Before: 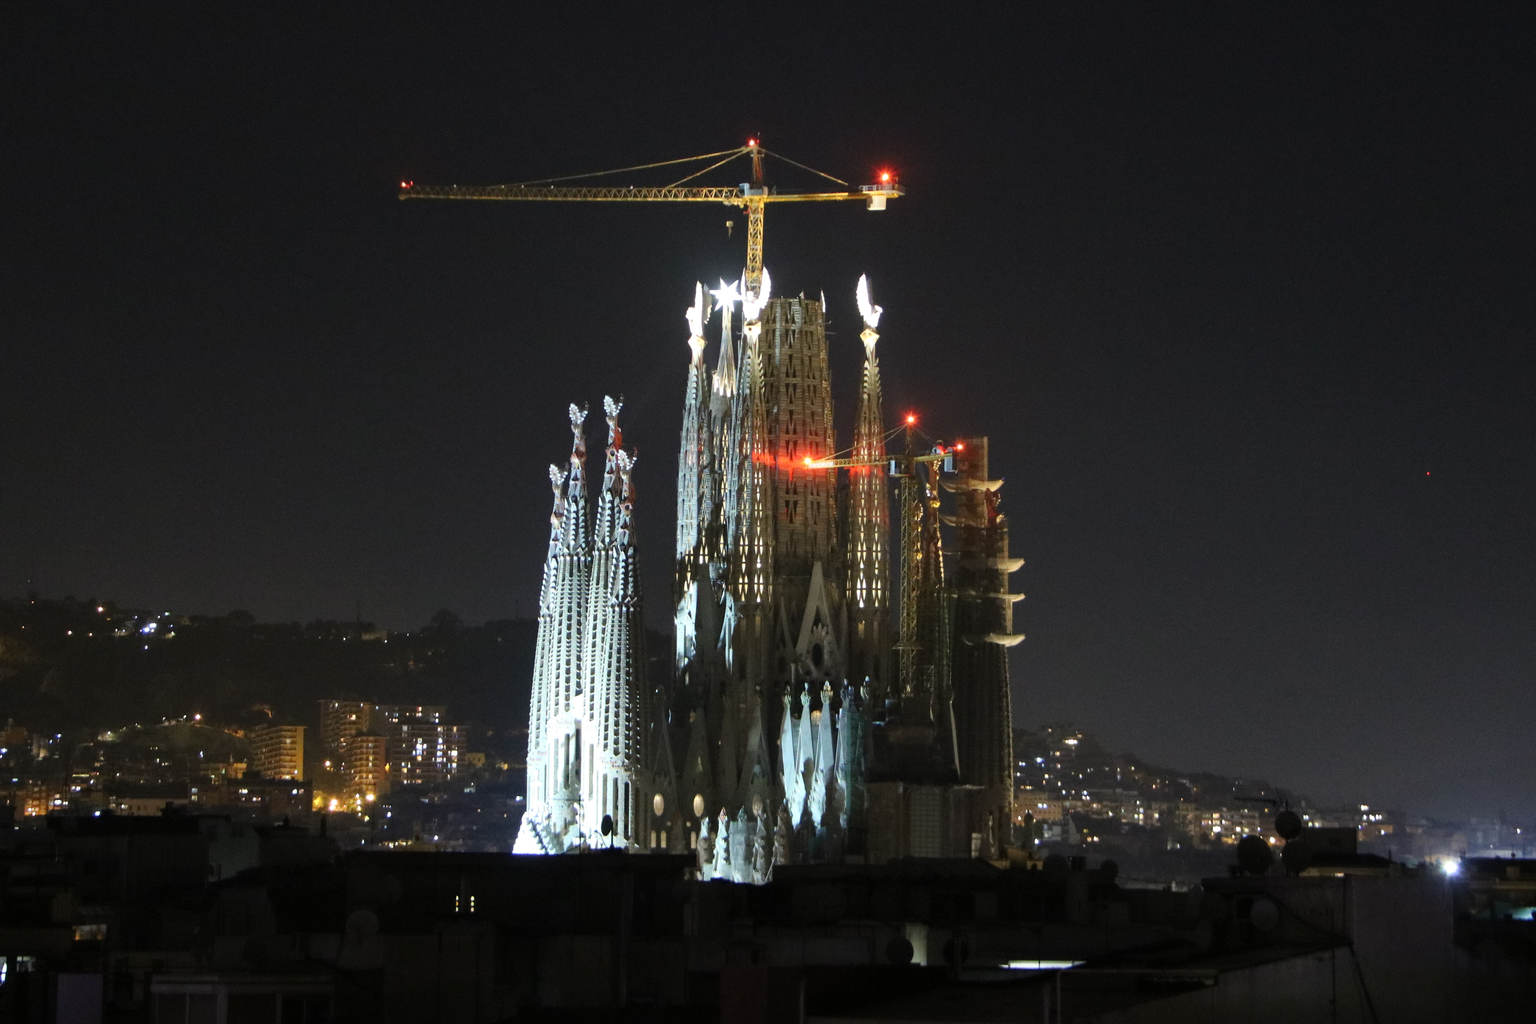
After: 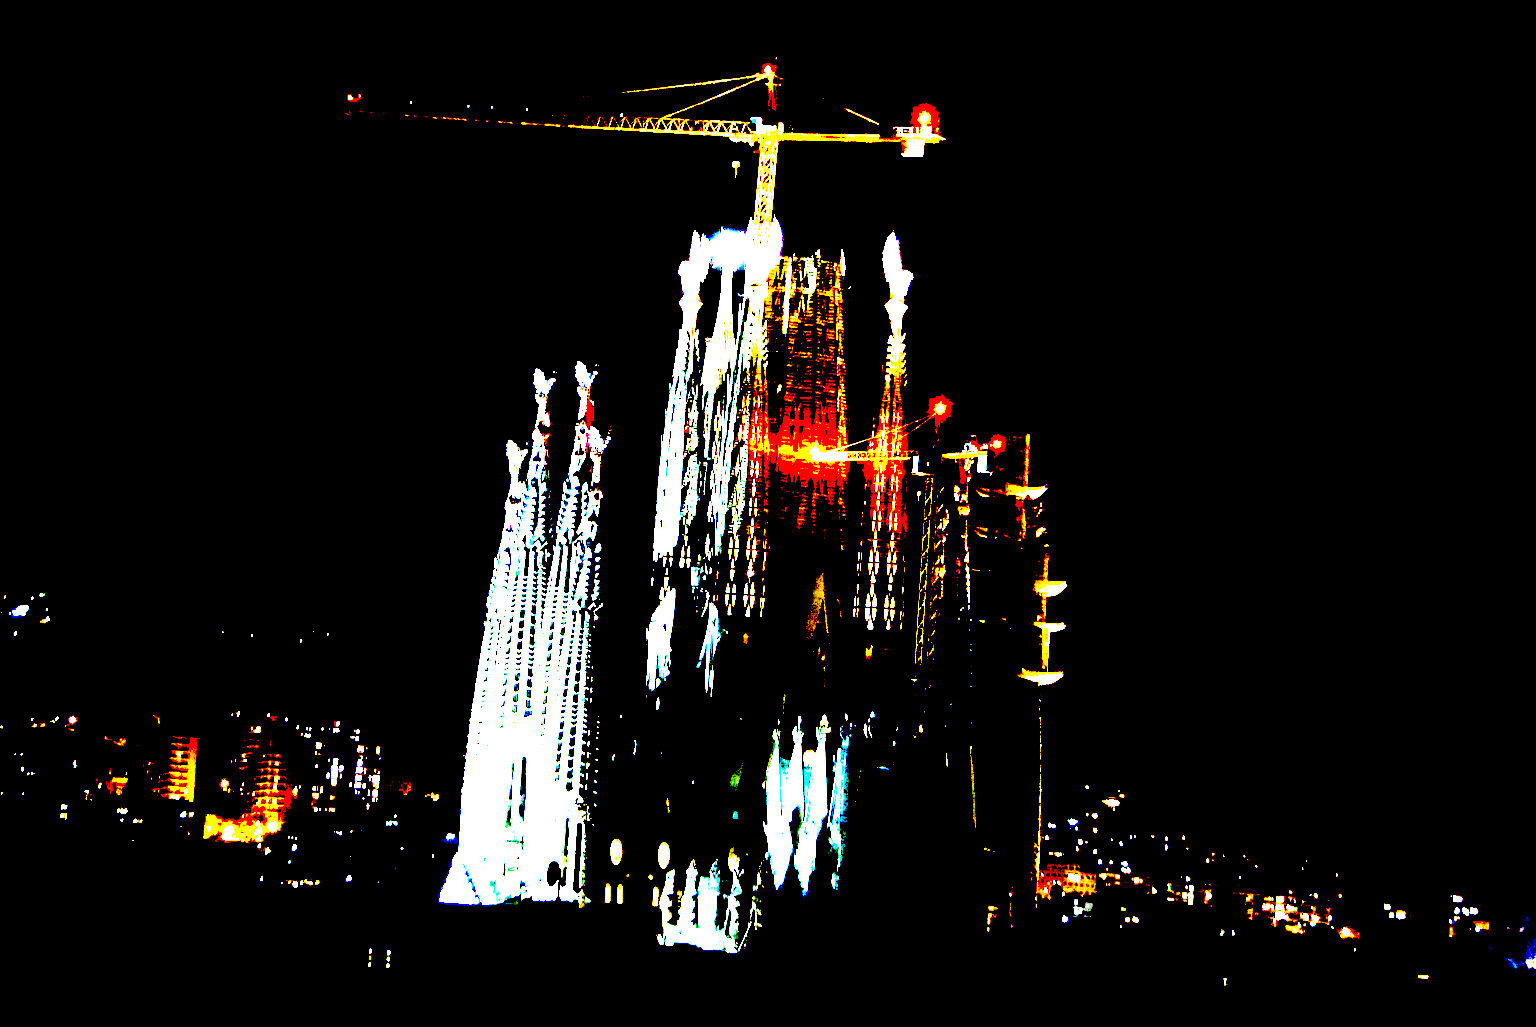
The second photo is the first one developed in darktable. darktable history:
exposure: black level correction 0.1, exposure 2.901 EV, compensate exposure bias true, compensate highlight preservation false
crop and rotate: angle -2.92°, left 5.186%, top 5.186%, right 4.716%, bottom 4.404%
